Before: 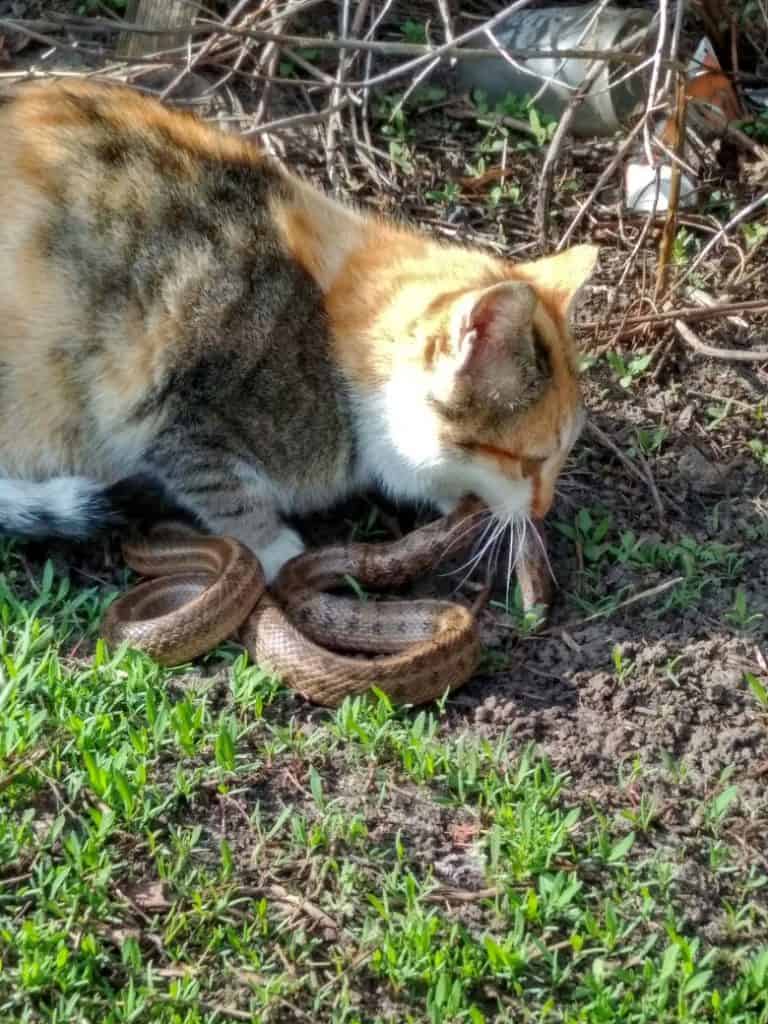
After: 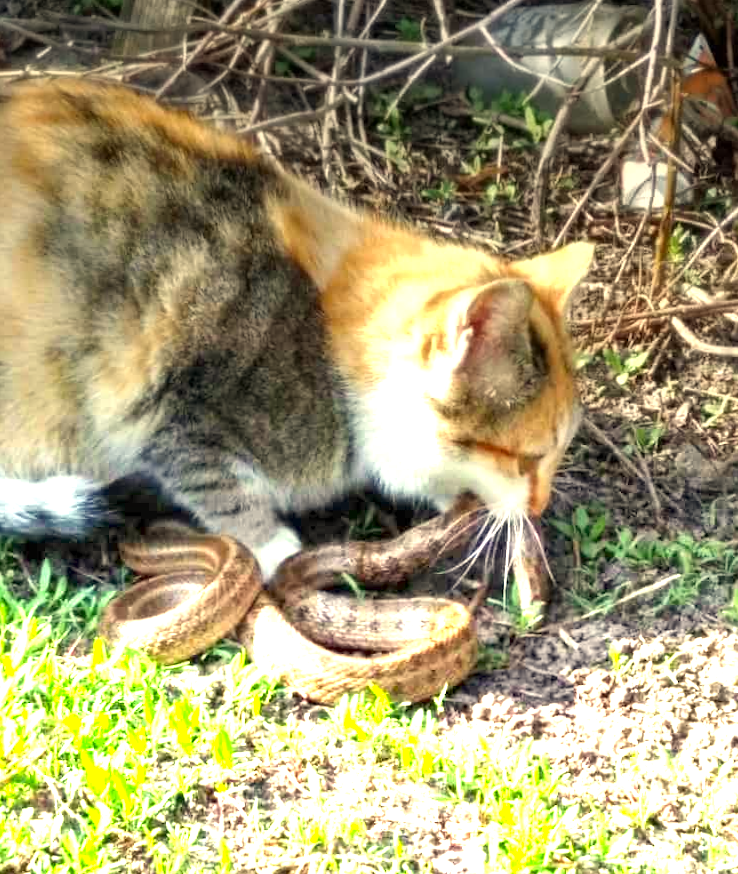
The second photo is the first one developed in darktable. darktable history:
graduated density: density -3.9 EV
crop and rotate: angle 0.2°, left 0.275%, right 3.127%, bottom 14.18%
color correction: highlights a* 1.39, highlights b* 17.83
